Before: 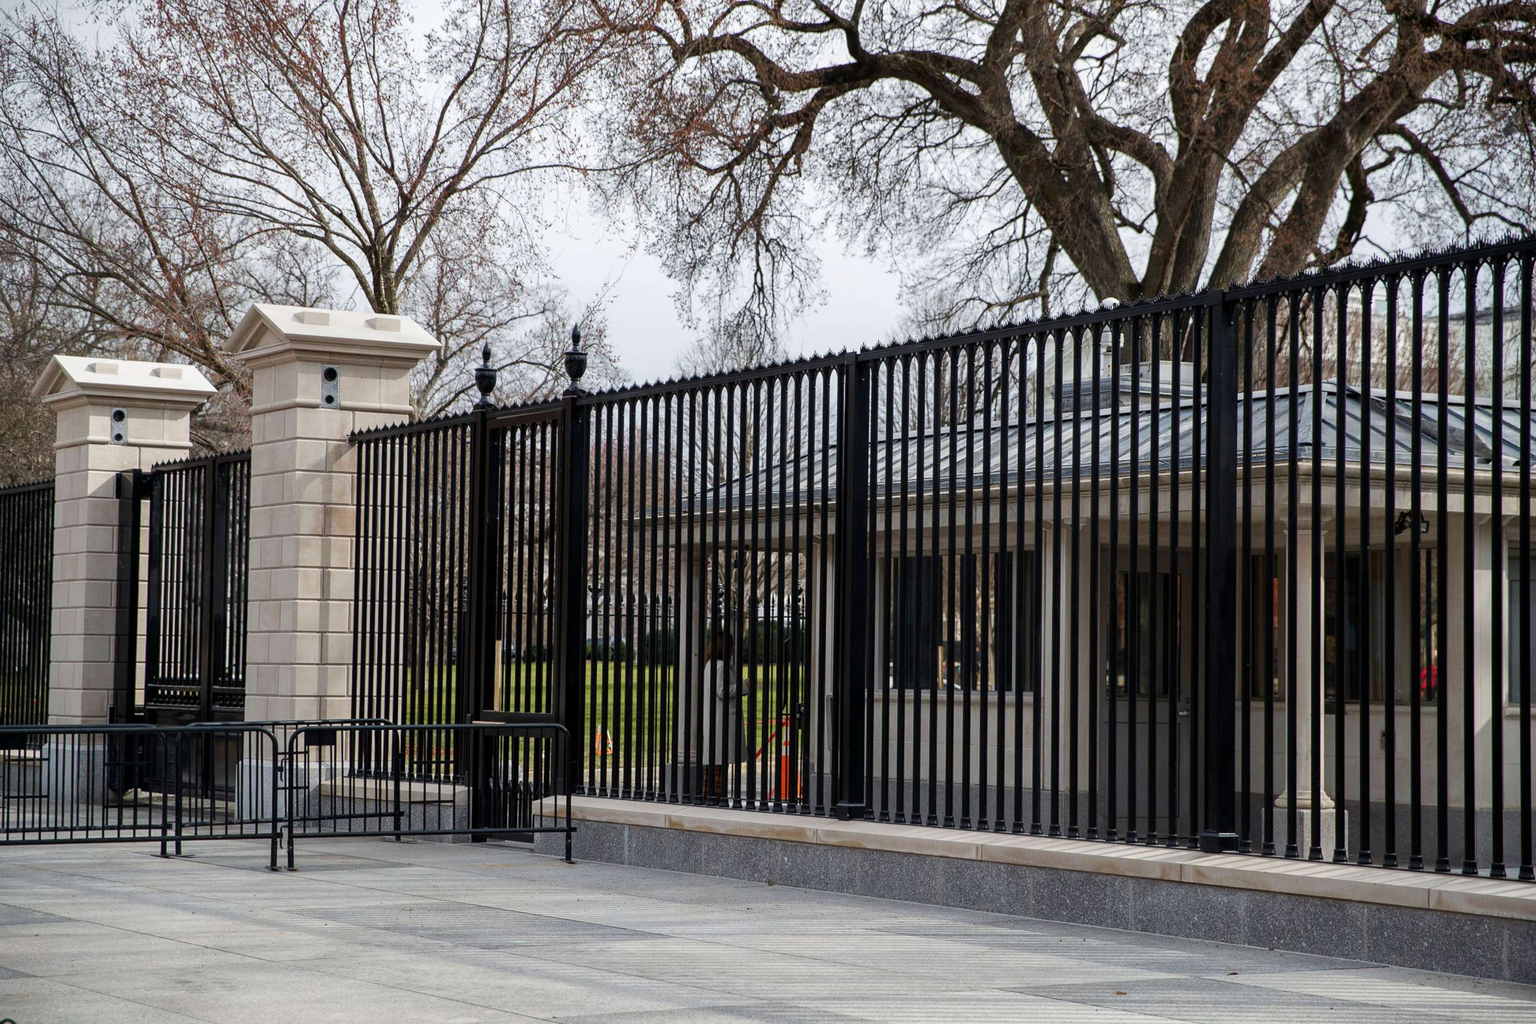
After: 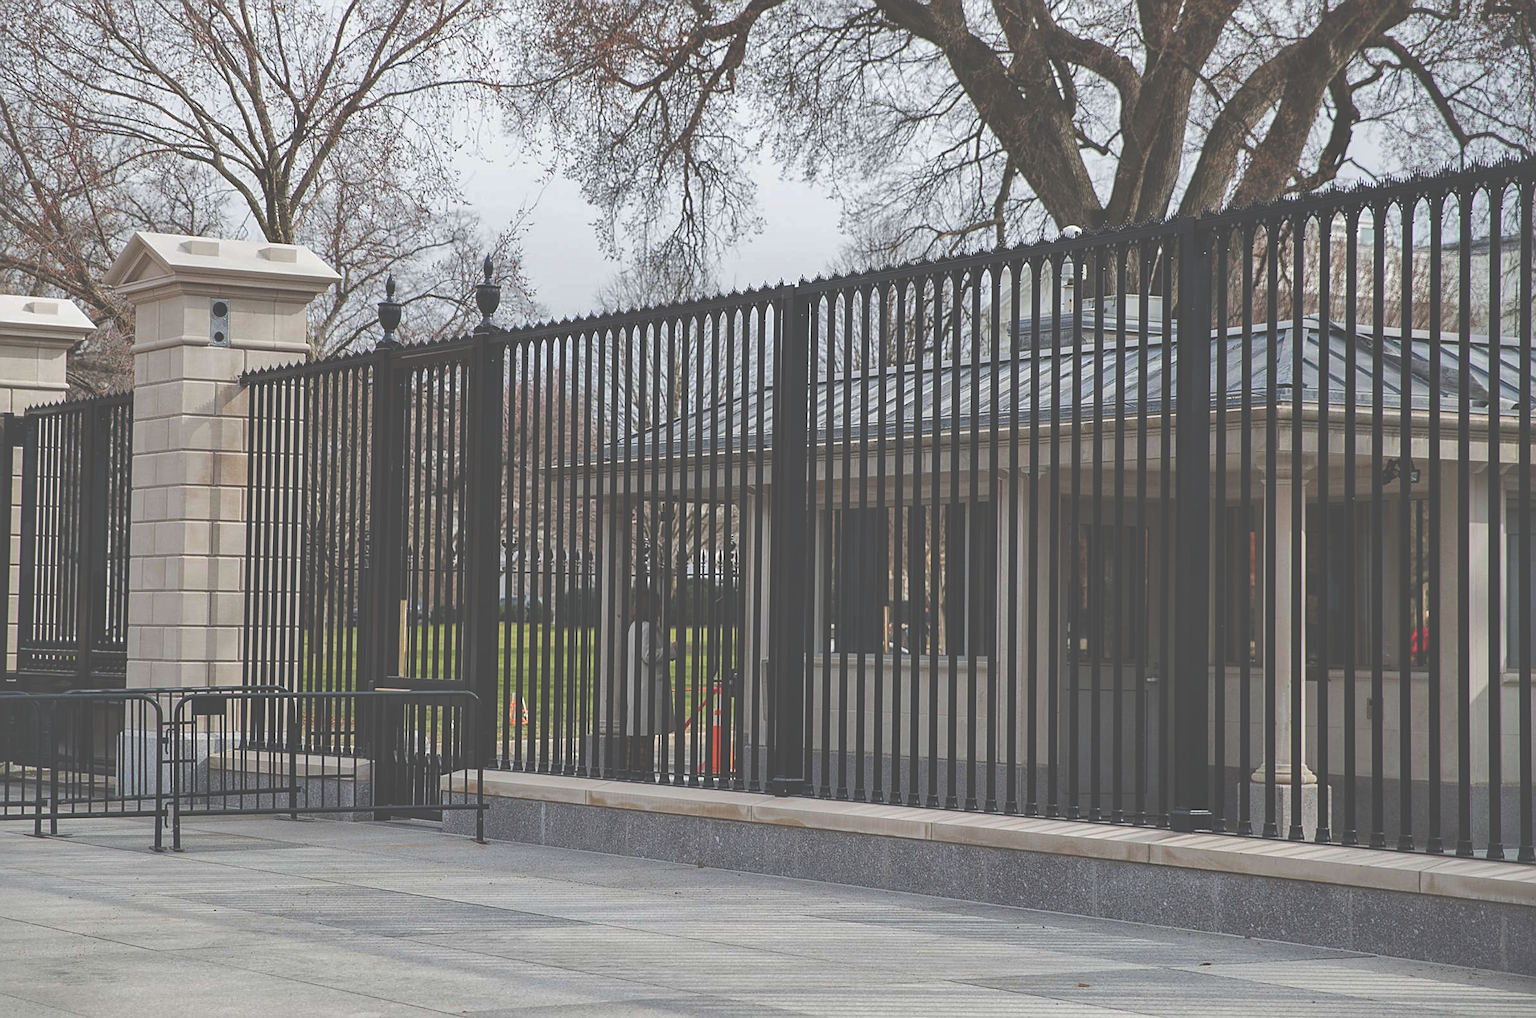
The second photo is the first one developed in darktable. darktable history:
sharpen: on, module defaults
shadows and highlights: on, module defaults
exposure: black level correction -0.06, exposure -0.05 EV, compensate exposure bias true, compensate highlight preservation false
crop and rotate: left 8.415%, top 8.918%
